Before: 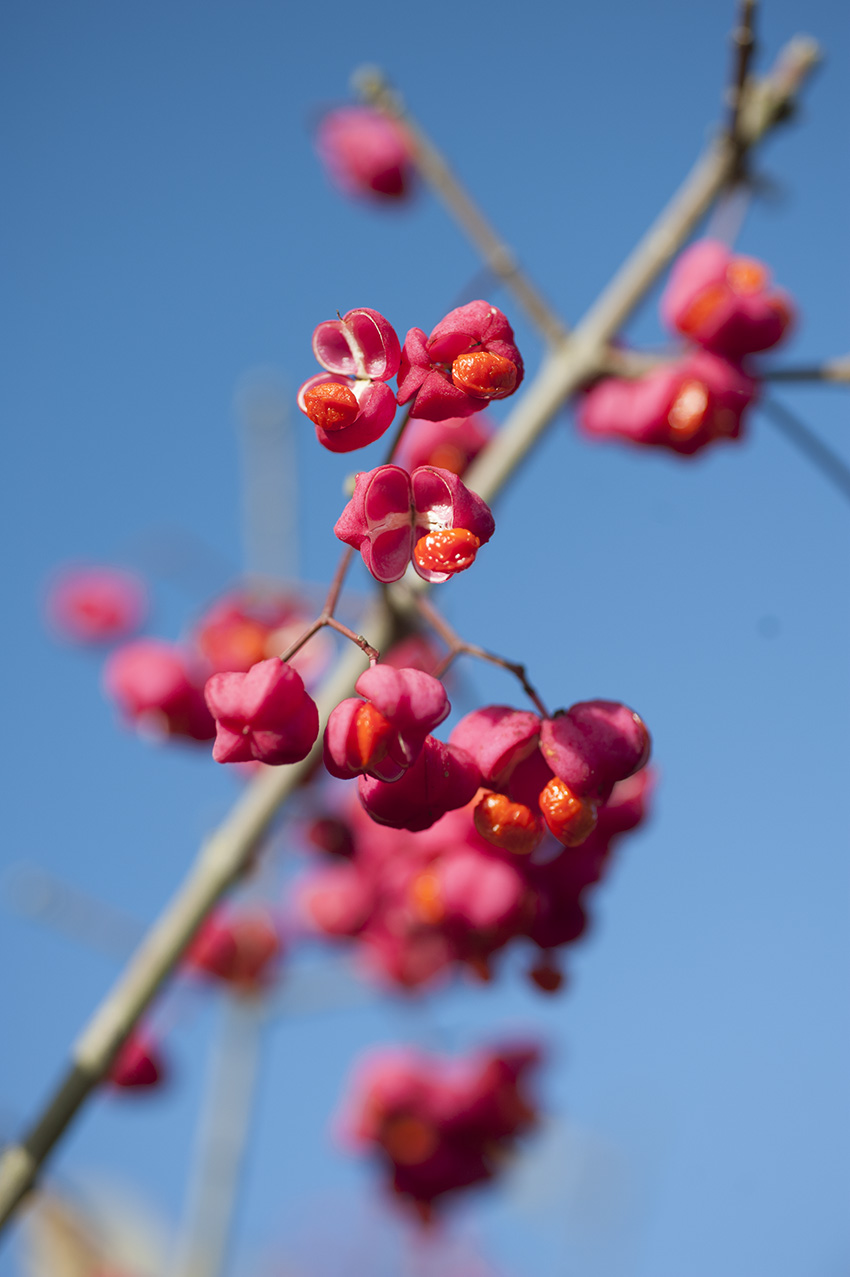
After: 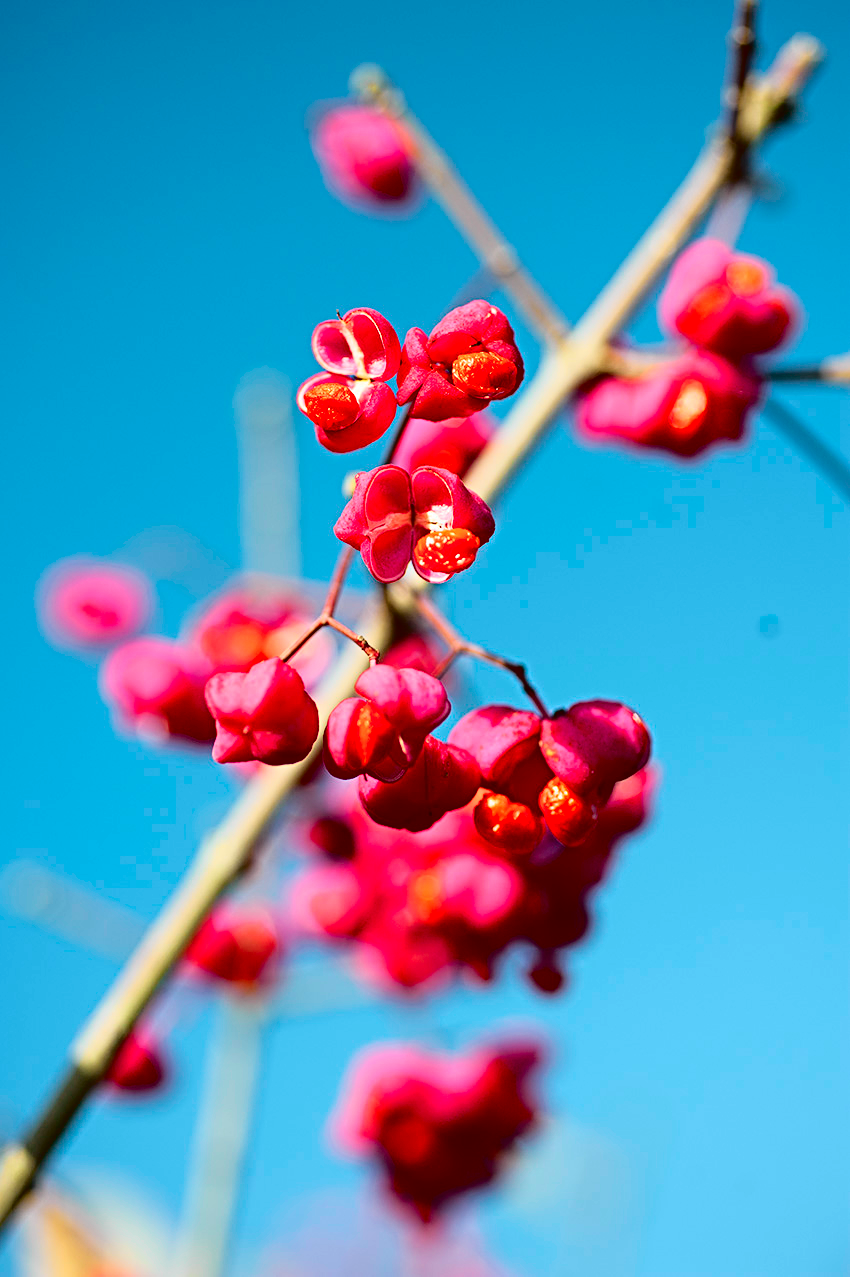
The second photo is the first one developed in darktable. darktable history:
color zones: curves: ch0 [(0, 0.613) (0.01, 0.613) (0.245, 0.448) (0.498, 0.529) (0.642, 0.665) (0.879, 0.777) (0.99, 0.613)]; ch1 [(0, 0) (0.143, 0) (0.286, 0) (0.429, 0) (0.571, 0) (0.714, 0) (0.857, 0)], mix -121.96%
sharpen: radius 4.883
tone curve: curves: ch0 [(0, 0.022) (0.177, 0.086) (0.392, 0.438) (0.704, 0.844) (0.858, 0.938) (1, 0.981)]; ch1 [(0, 0) (0.402, 0.36) (0.476, 0.456) (0.498, 0.497) (0.518, 0.521) (0.58, 0.598) (0.619, 0.65) (0.692, 0.737) (1, 1)]; ch2 [(0, 0) (0.415, 0.438) (0.483, 0.499) (0.503, 0.503) (0.526, 0.532) (0.563, 0.604) (0.626, 0.697) (0.699, 0.753) (0.997, 0.858)], color space Lab, independent channels
